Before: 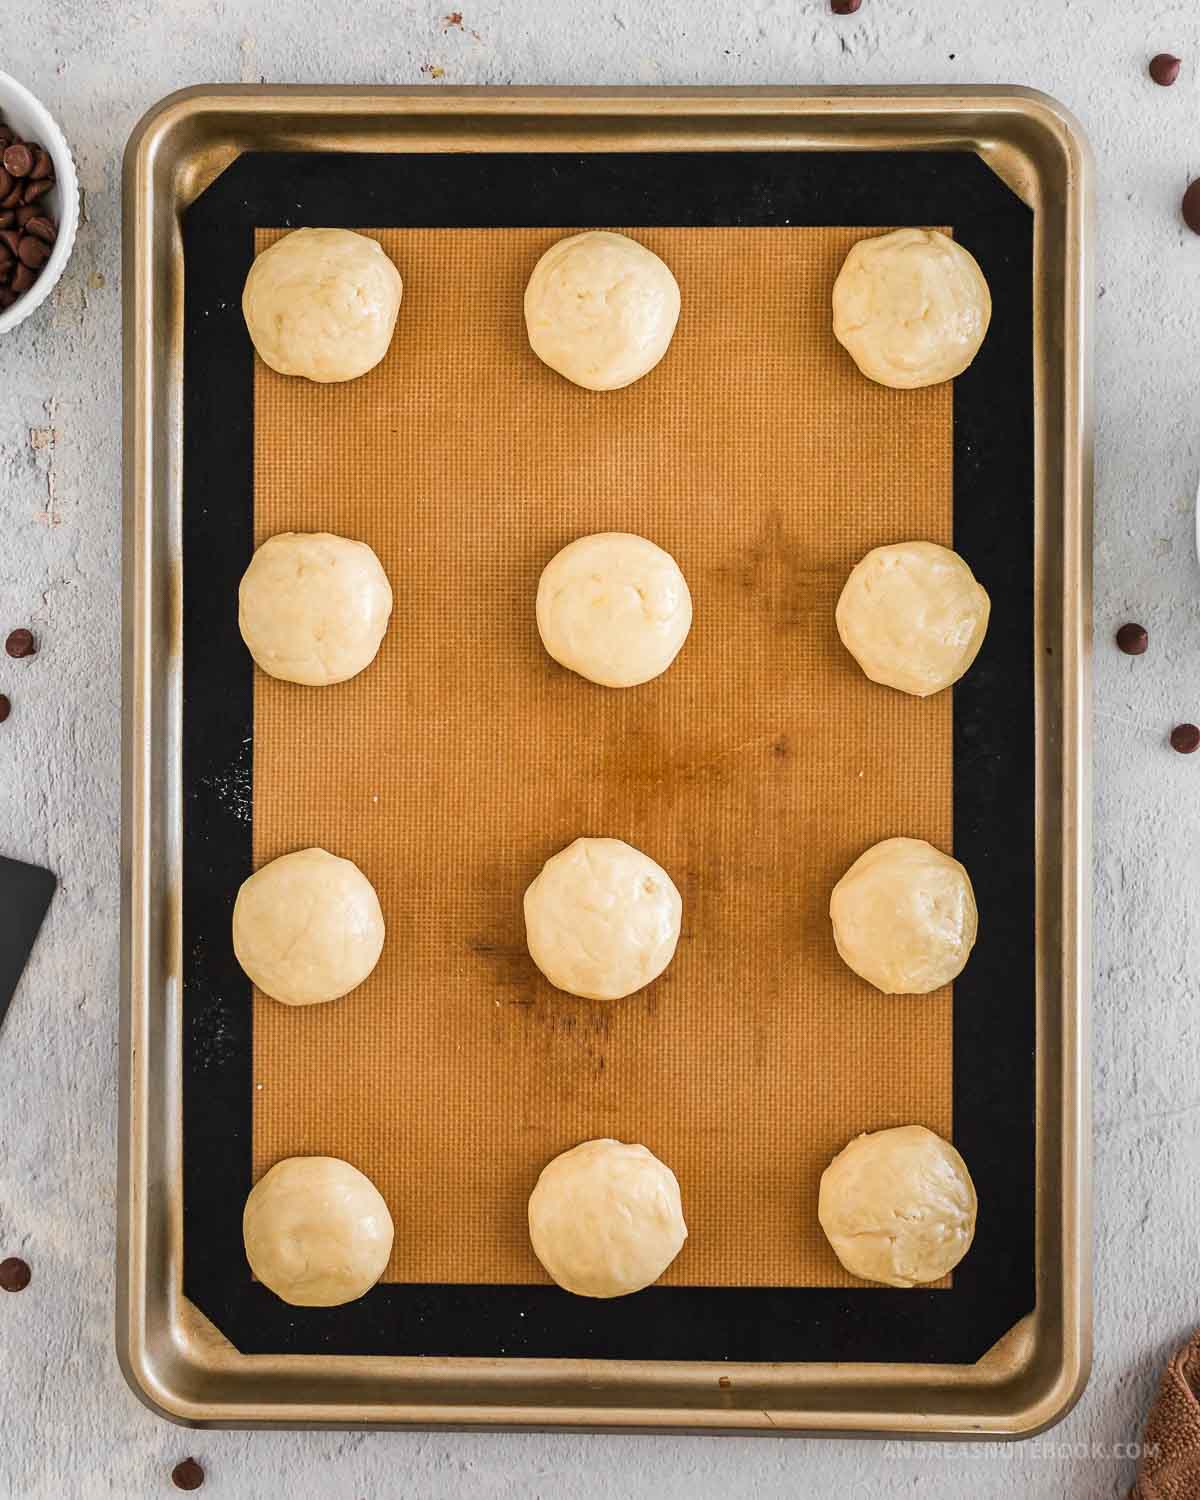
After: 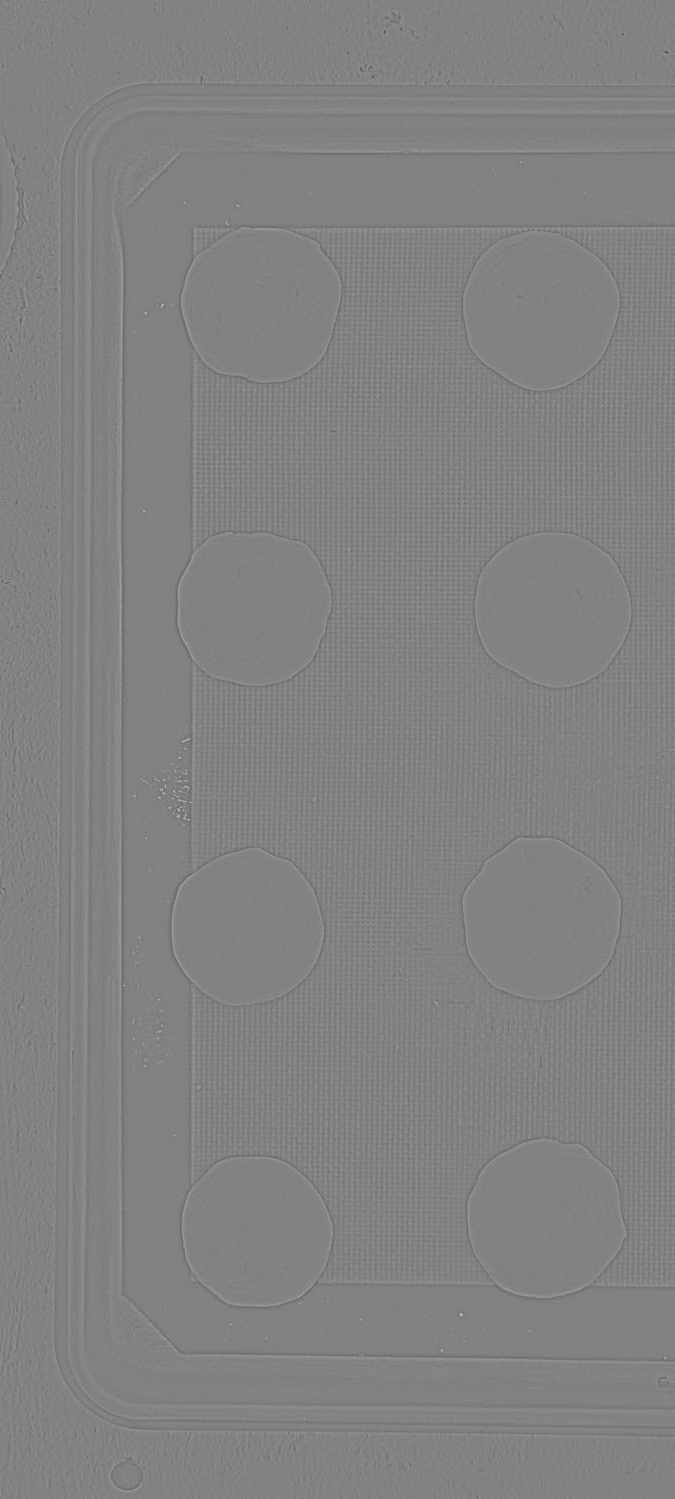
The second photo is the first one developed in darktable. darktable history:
contrast brightness saturation: brightness 0.13
crop: left 5.114%, right 38.589%
highpass: sharpness 9.84%, contrast boost 9.94%
monochrome: a -74.22, b 78.2
